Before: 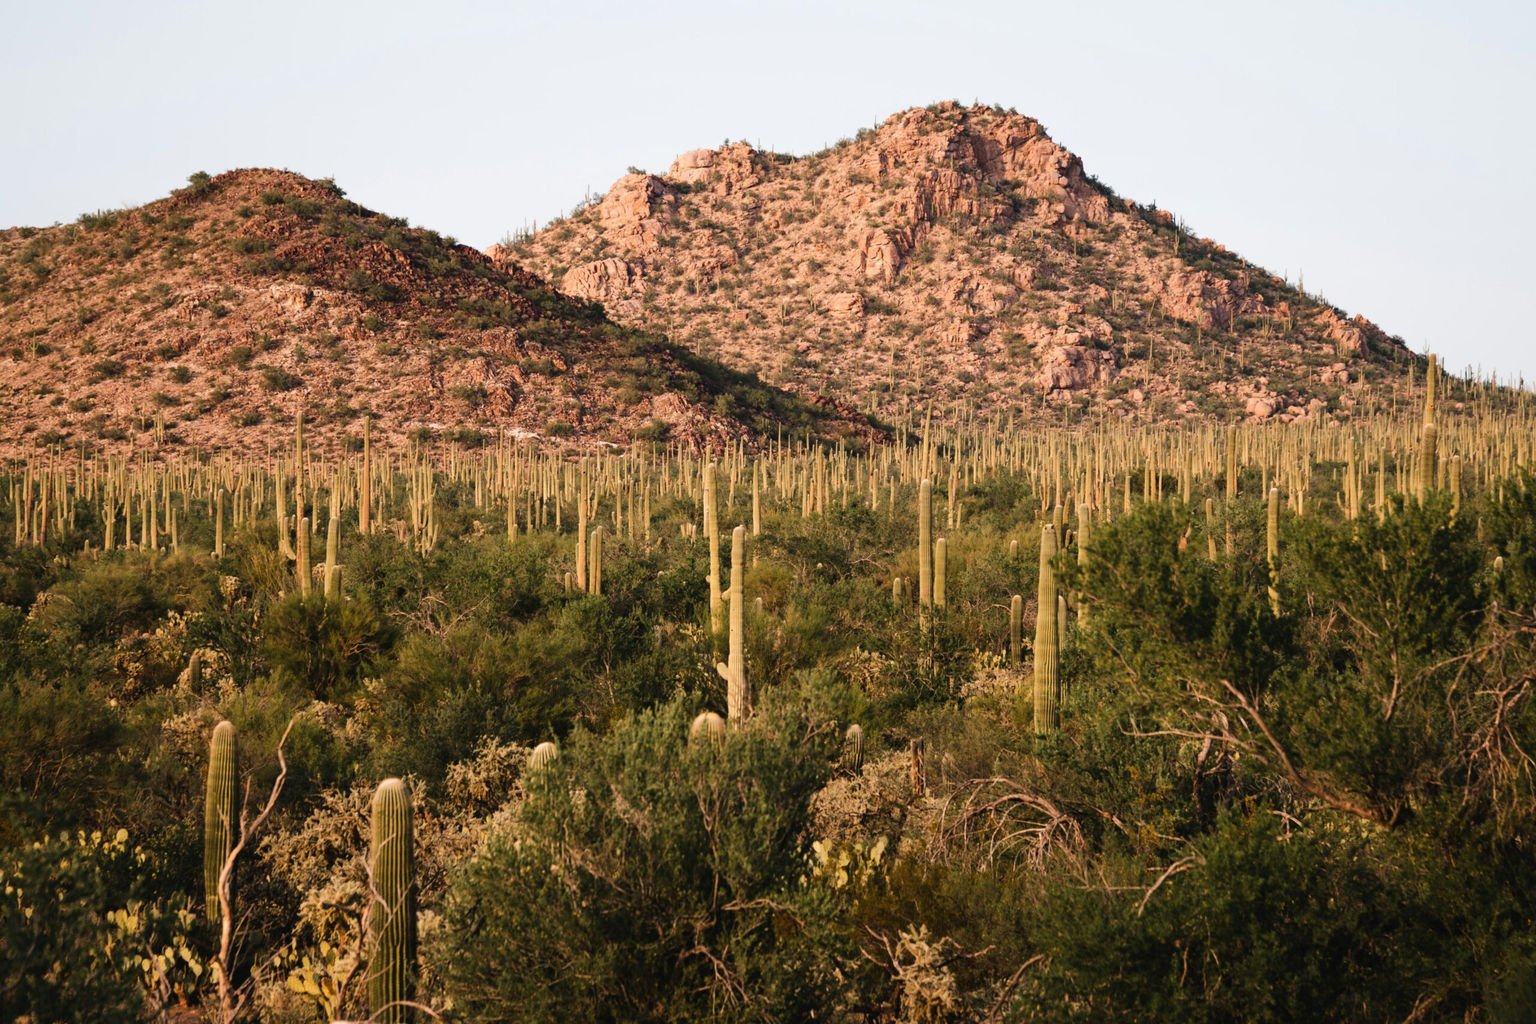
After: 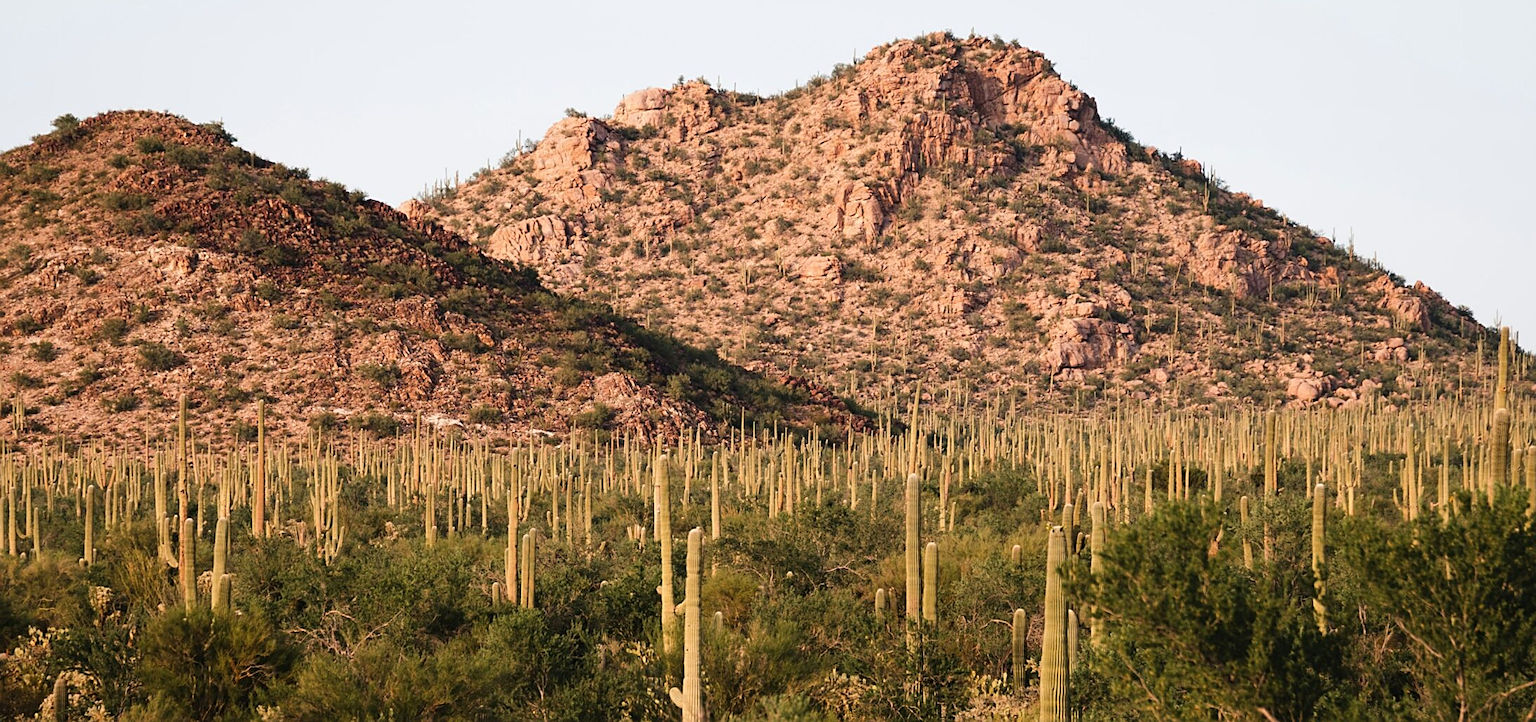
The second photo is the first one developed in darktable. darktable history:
sharpen: on, module defaults
crop and rotate: left 9.345%, top 7.22%, right 4.982%, bottom 32.331%
